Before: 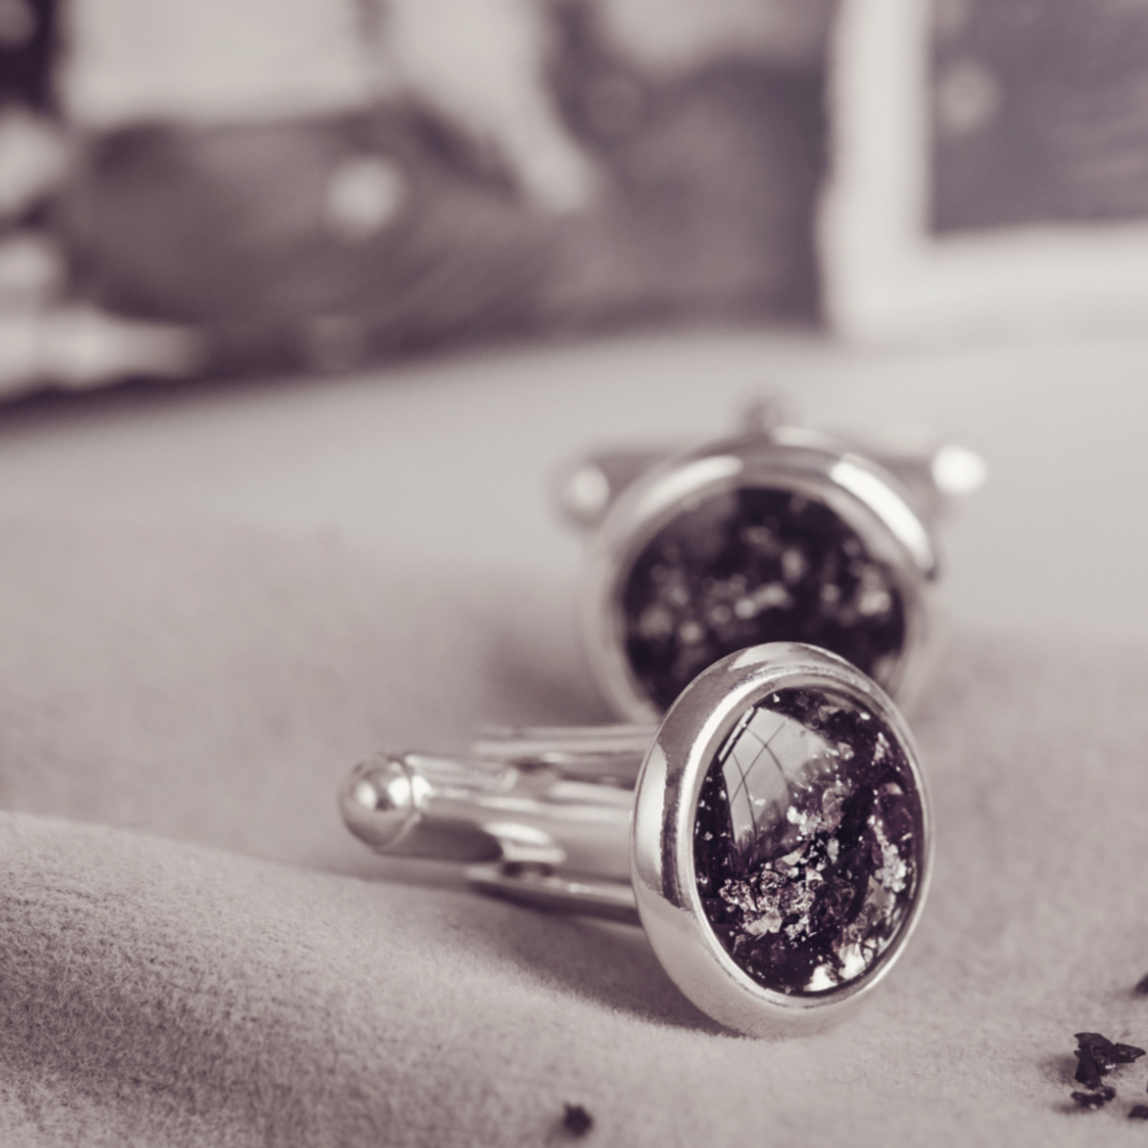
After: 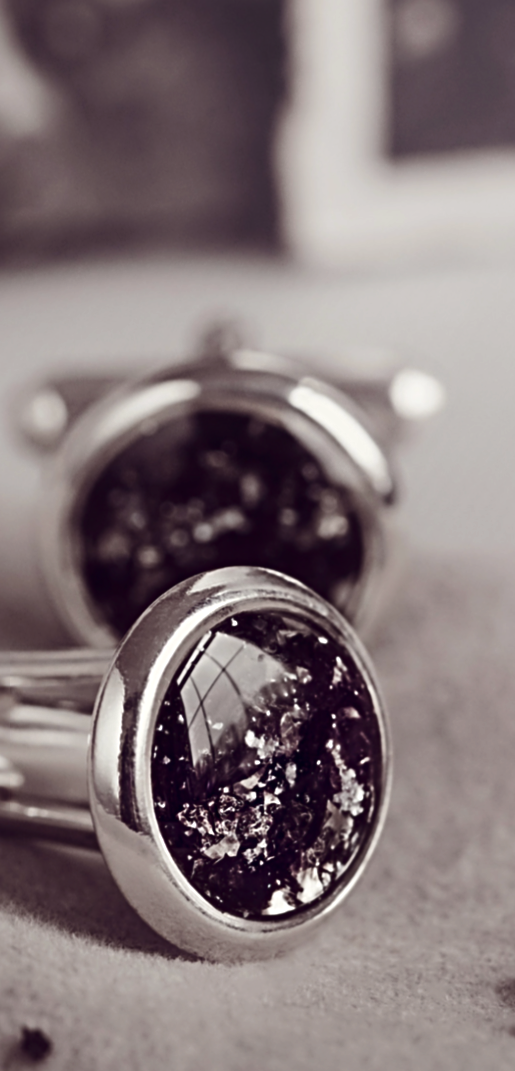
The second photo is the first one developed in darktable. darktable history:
contrast brightness saturation: contrast 0.131, brightness -0.242, saturation 0.135
sharpen: radius 3.981
crop: left 47.225%, top 6.677%, right 7.897%
